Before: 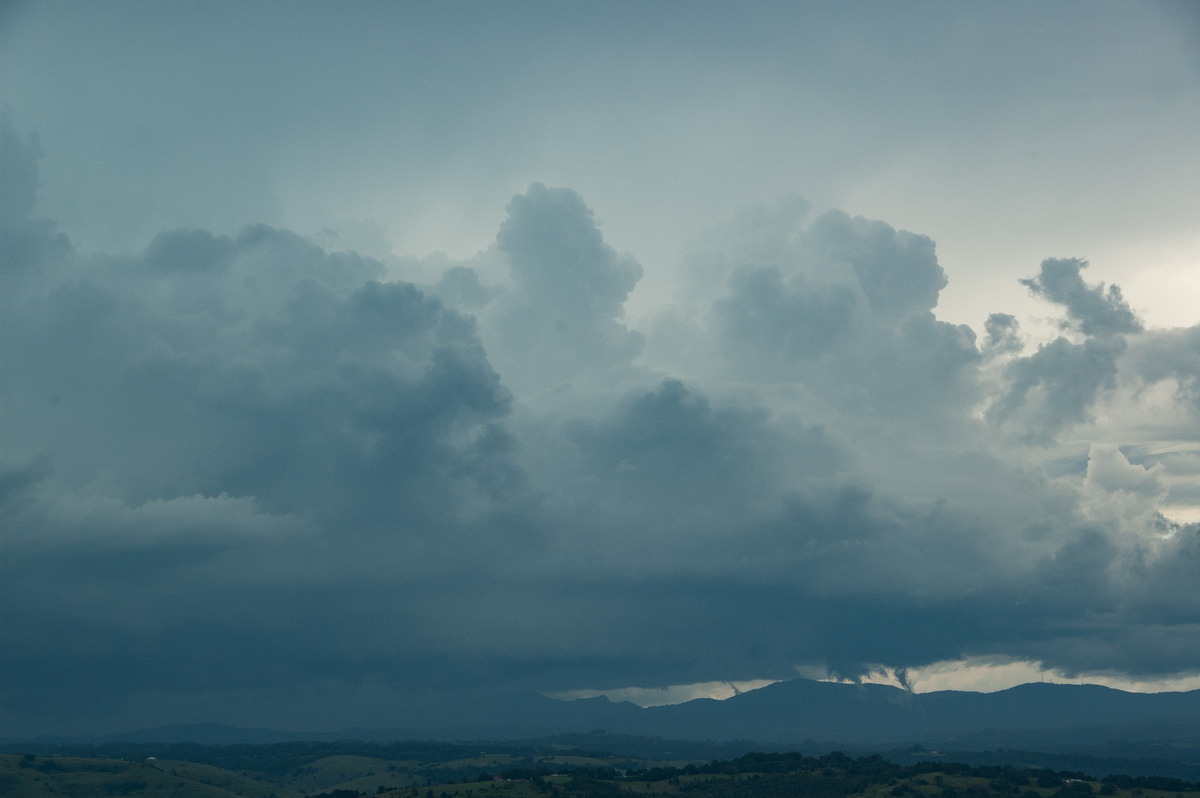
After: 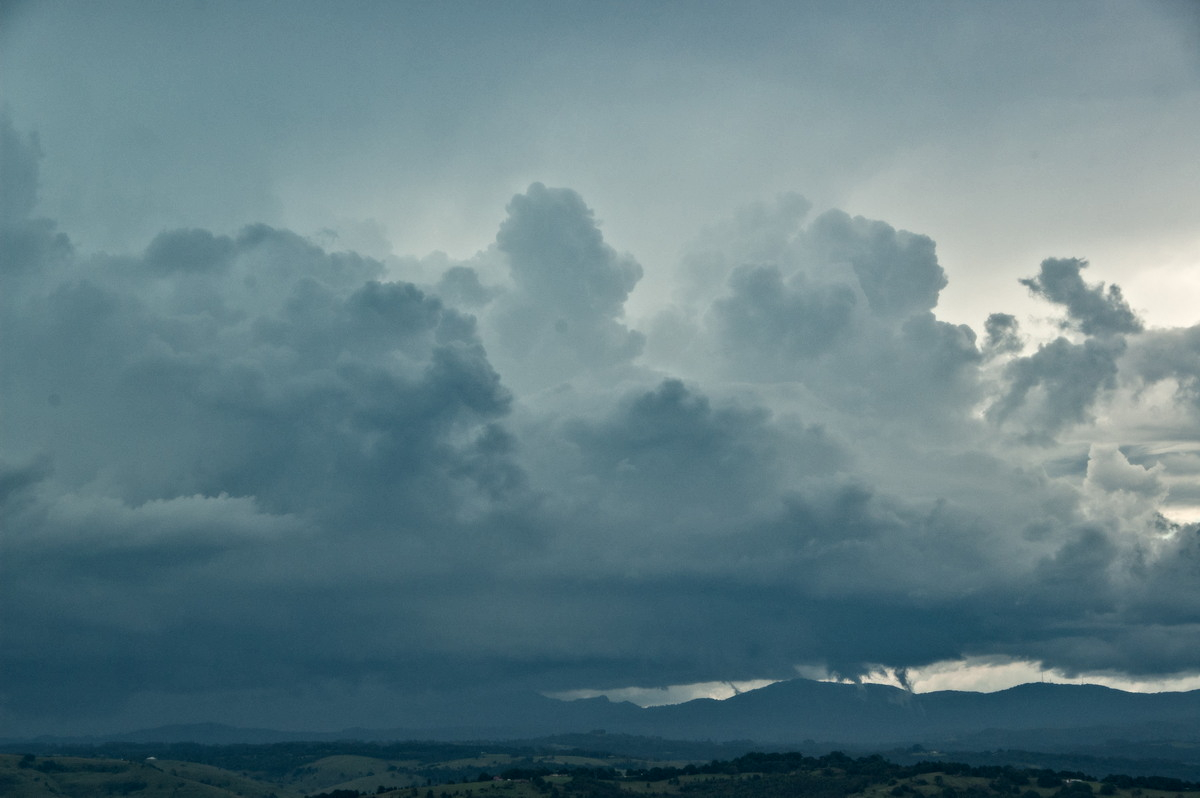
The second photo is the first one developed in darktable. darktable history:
contrast equalizer: y [[0.511, 0.558, 0.631, 0.632, 0.559, 0.512], [0.5 ×6], [0.5 ×6], [0 ×6], [0 ×6]]
